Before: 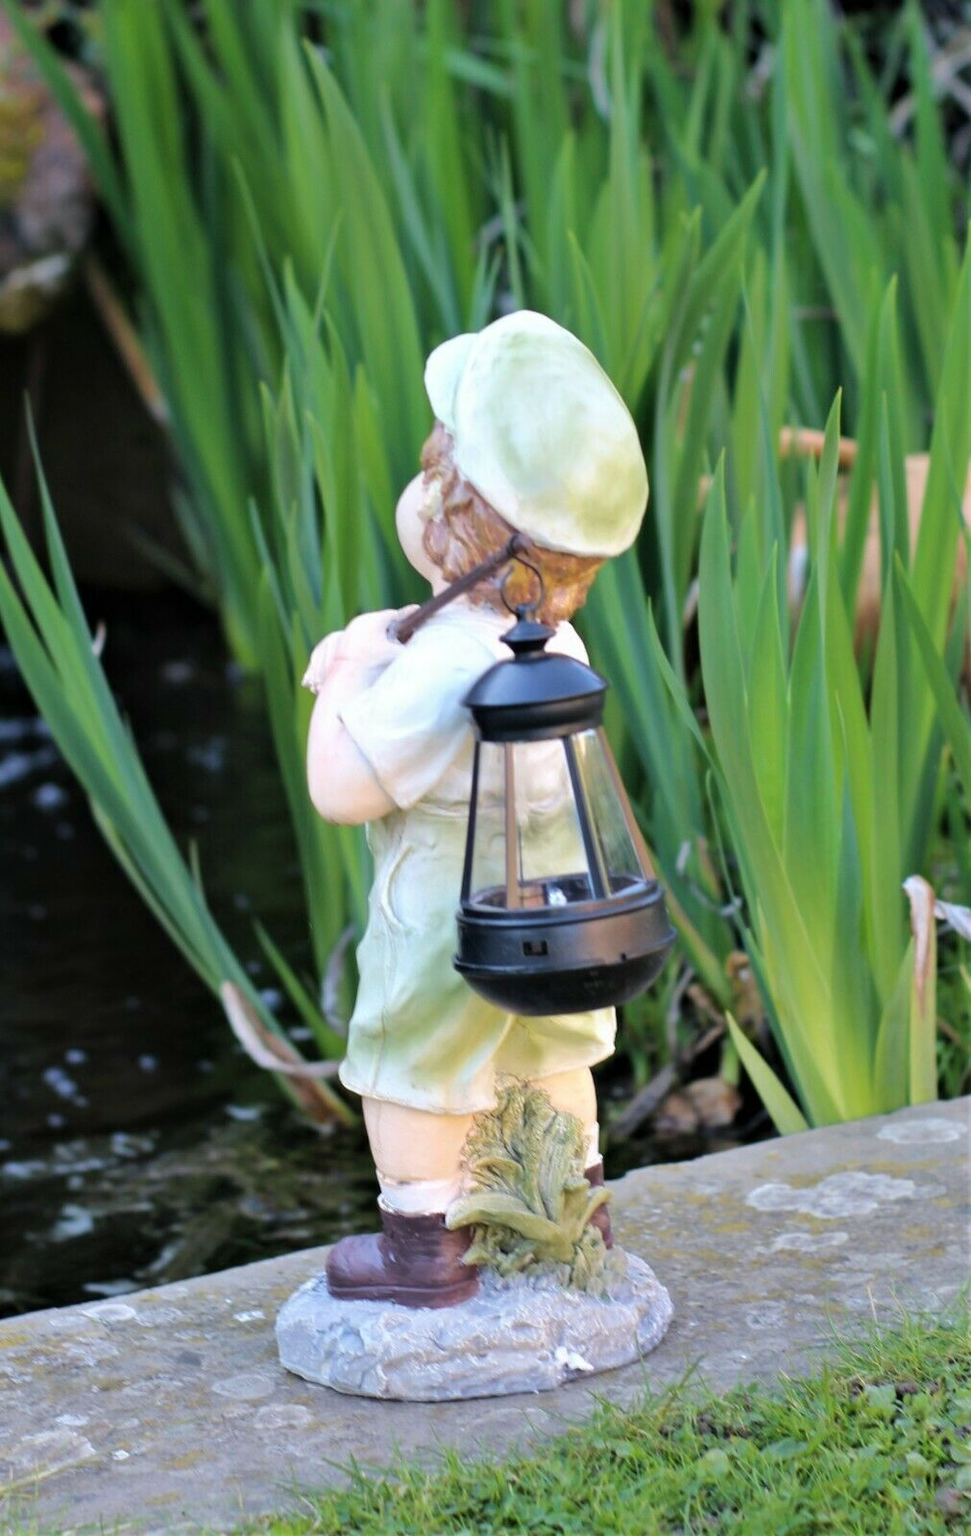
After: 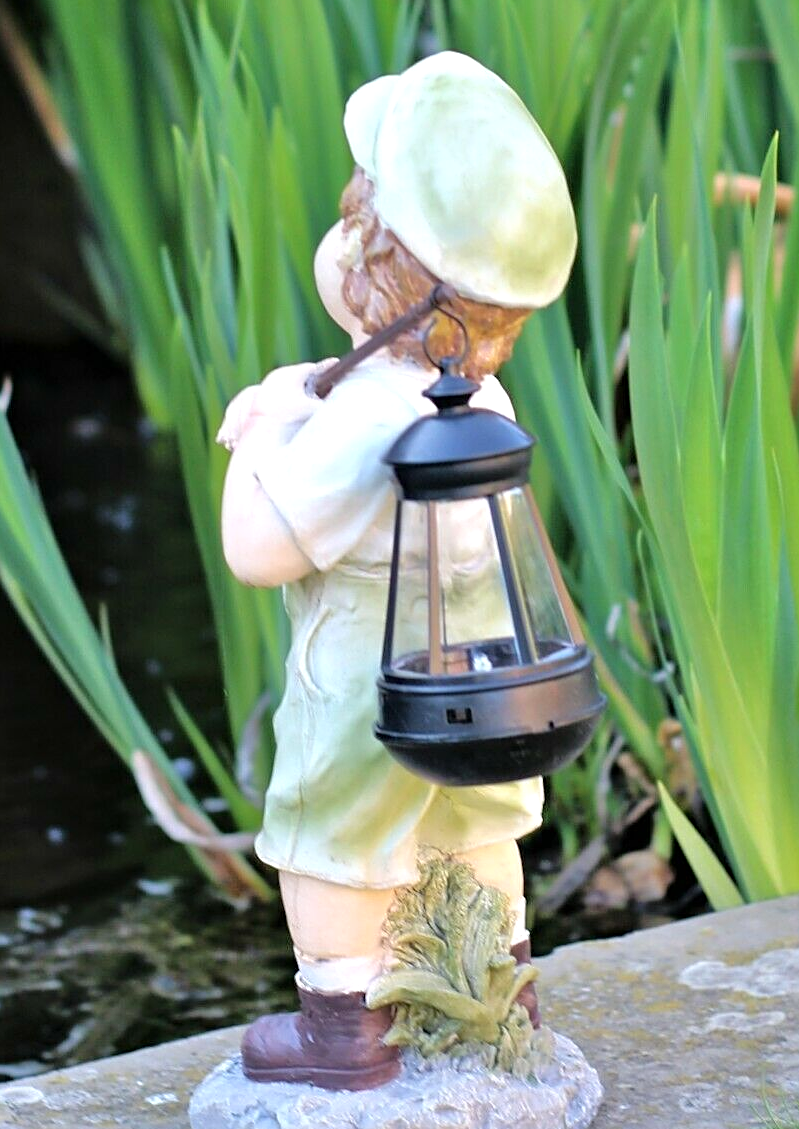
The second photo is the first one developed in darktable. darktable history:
exposure: exposure 0.16 EV, compensate highlight preservation false
sharpen: on, module defaults
crop: left 9.714%, top 17.027%, right 11.204%, bottom 12.359%
tone equalizer: -8 EV 0.03 EV, -7 EV -0.04 EV, -6 EV 0.045 EV, -5 EV 0.027 EV, -4 EV 0.292 EV, -3 EV 0.617 EV, -2 EV 0.579 EV, -1 EV 0.169 EV, +0 EV 0.031 EV
